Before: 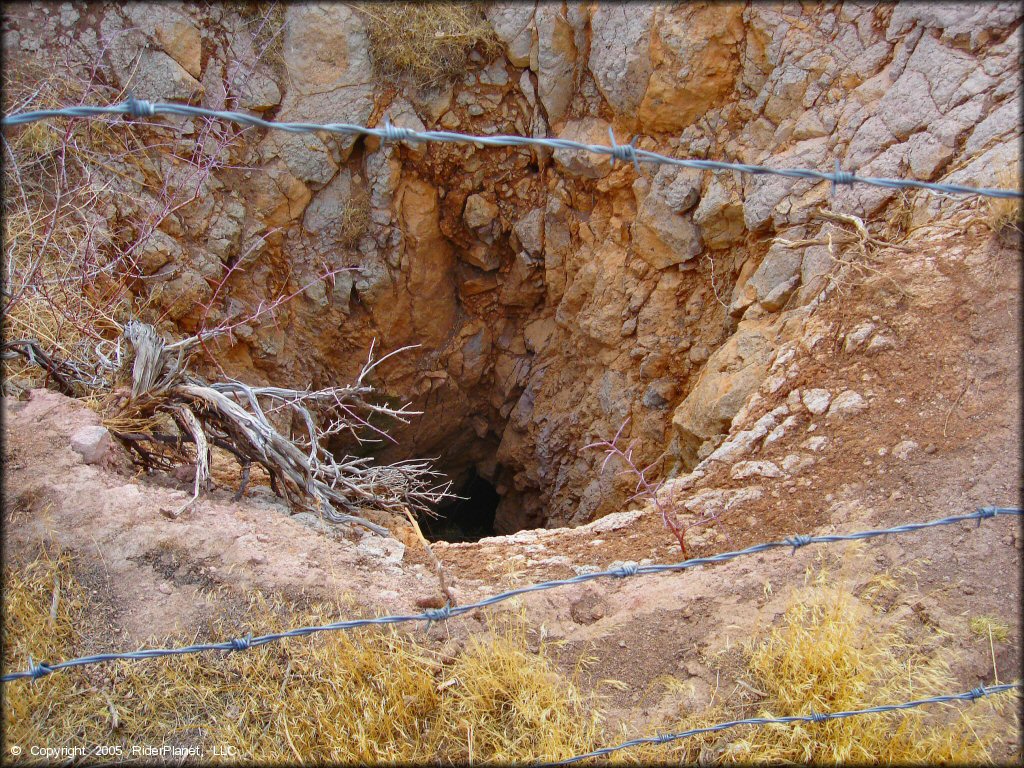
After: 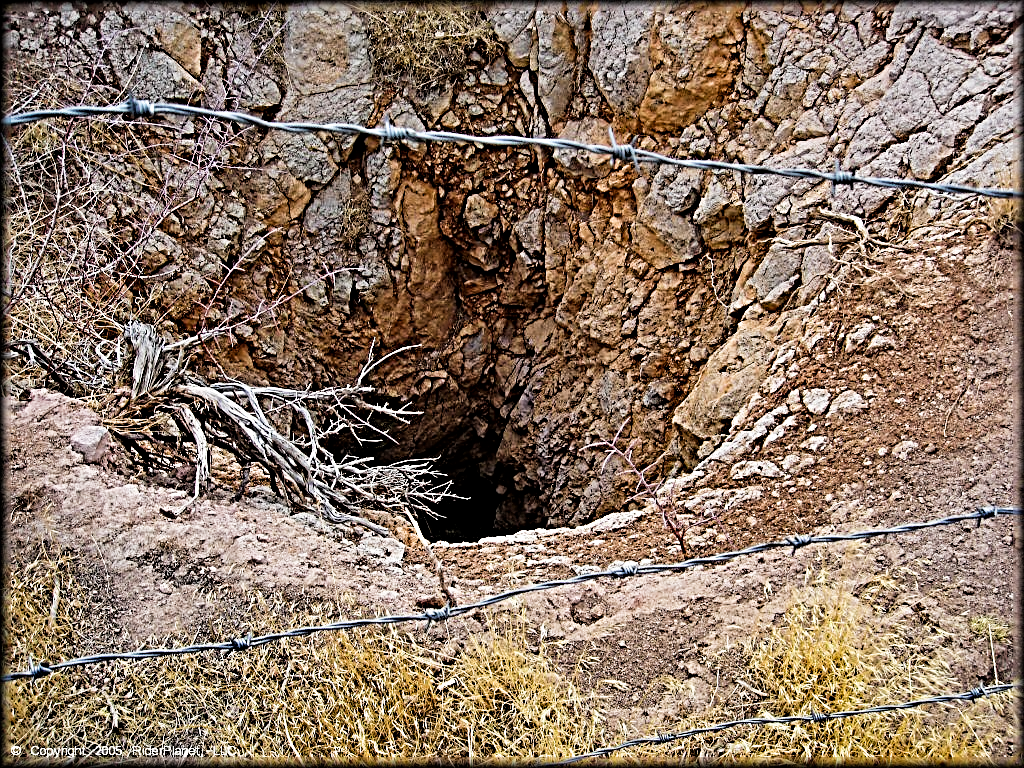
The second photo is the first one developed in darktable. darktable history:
sharpen: radius 4.013, amount 1.997
local contrast: mode bilateral grid, contrast 19, coarseness 50, detail 128%, midtone range 0.2
filmic rgb: black relative exposure -5.08 EV, white relative exposure 3.51 EV, hardness 3.17, contrast 1.297, highlights saturation mix -49.35%
